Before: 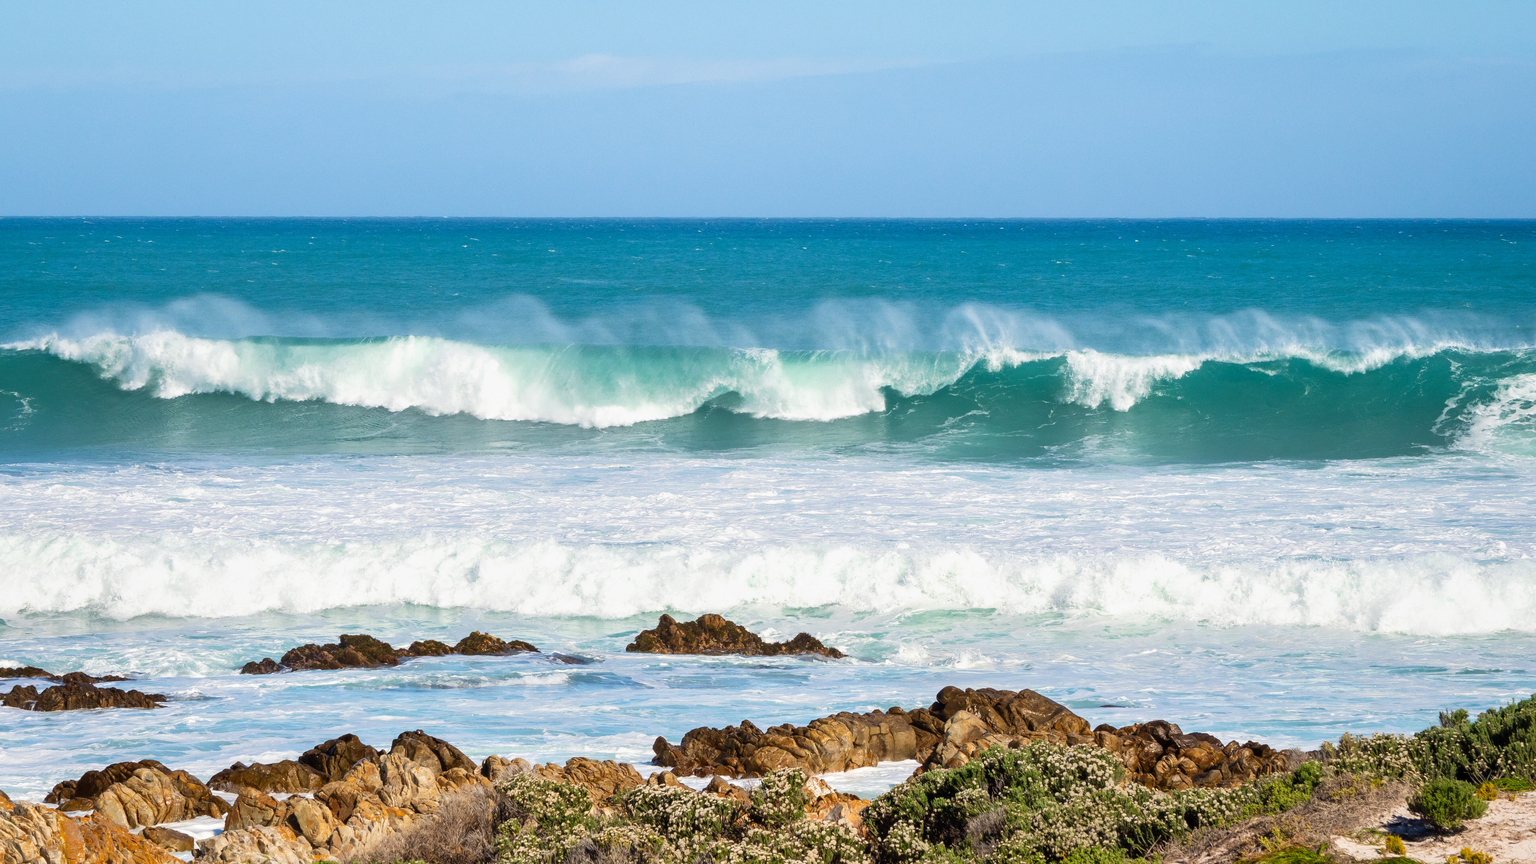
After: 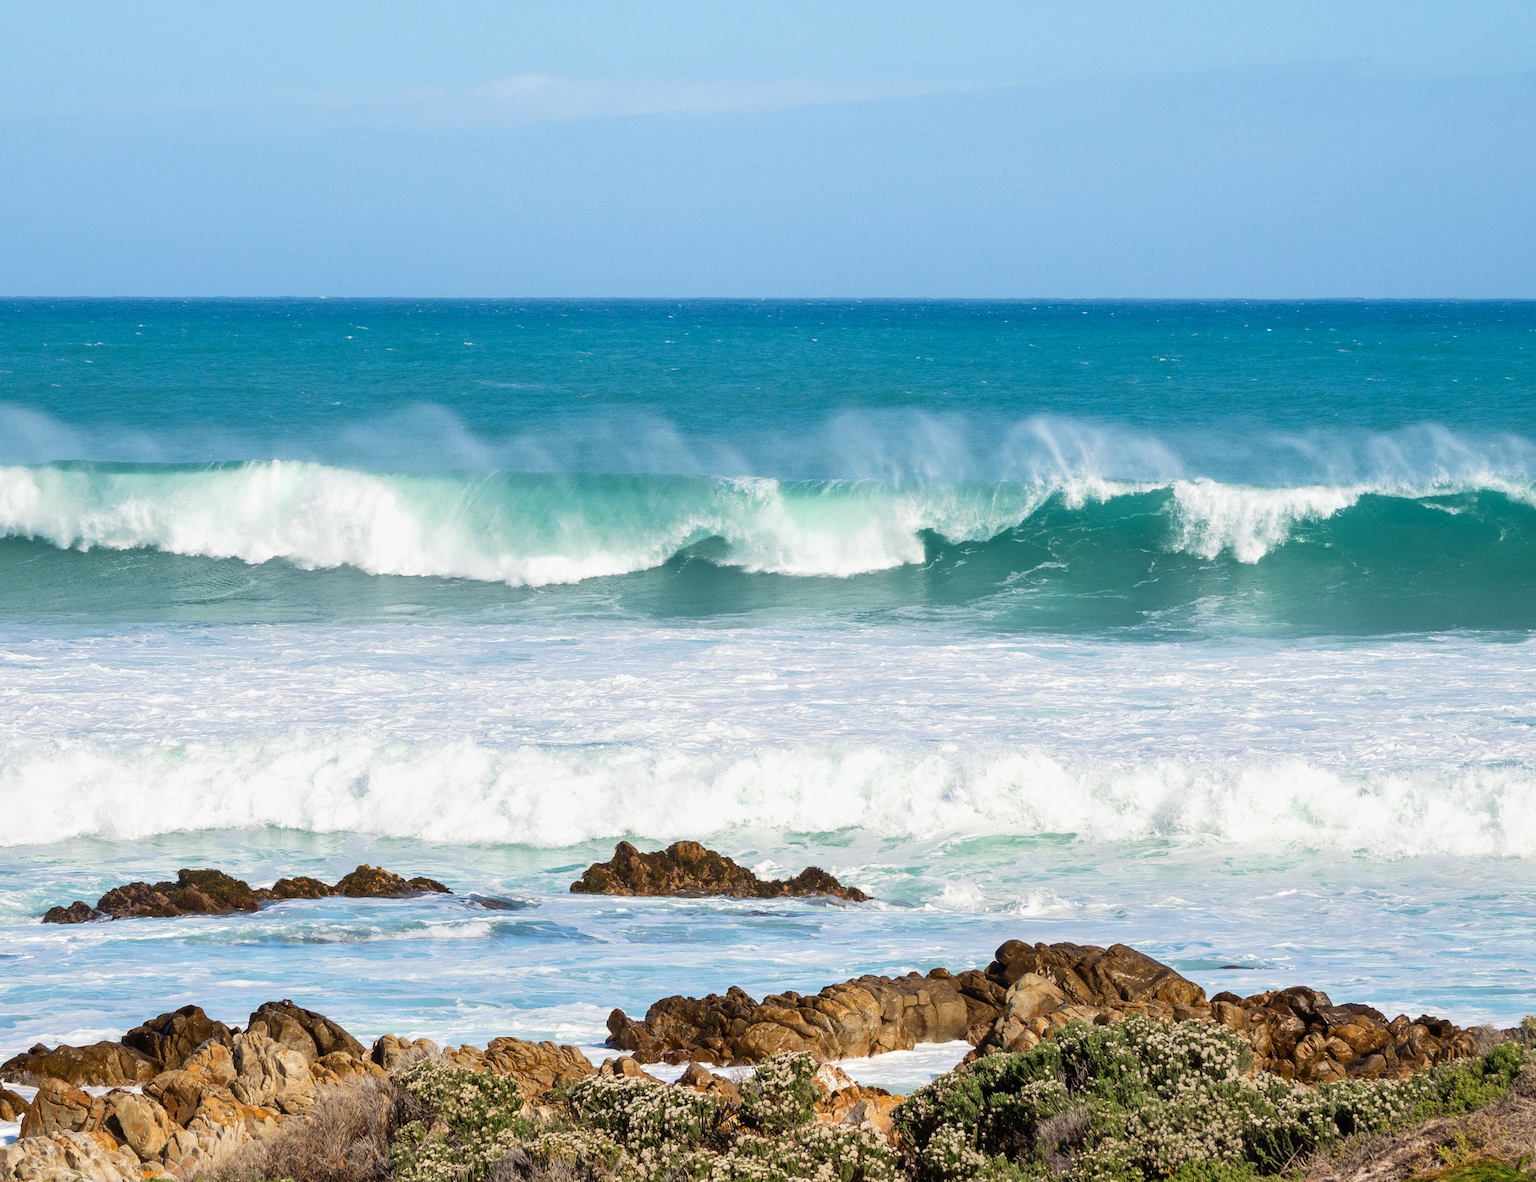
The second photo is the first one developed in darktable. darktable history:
crop: left 13.677%, top 0%, right 13.291%
color zones: curves: ch0 [(0, 0.5) (0.143, 0.5) (0.286, 0.456) (0.429, 0.5) (0.571, 0.5) (0.714, 0.5) (0.857, 0.5) (1, 0.5)]; ch1 [(0, 0.5) (0.143, 0.5) (0.286, 0.422) (0.429, 0.5) (0.571, 0.5) (0.714, 0.5) (0.857, 0.5) (1, 0.5)]
